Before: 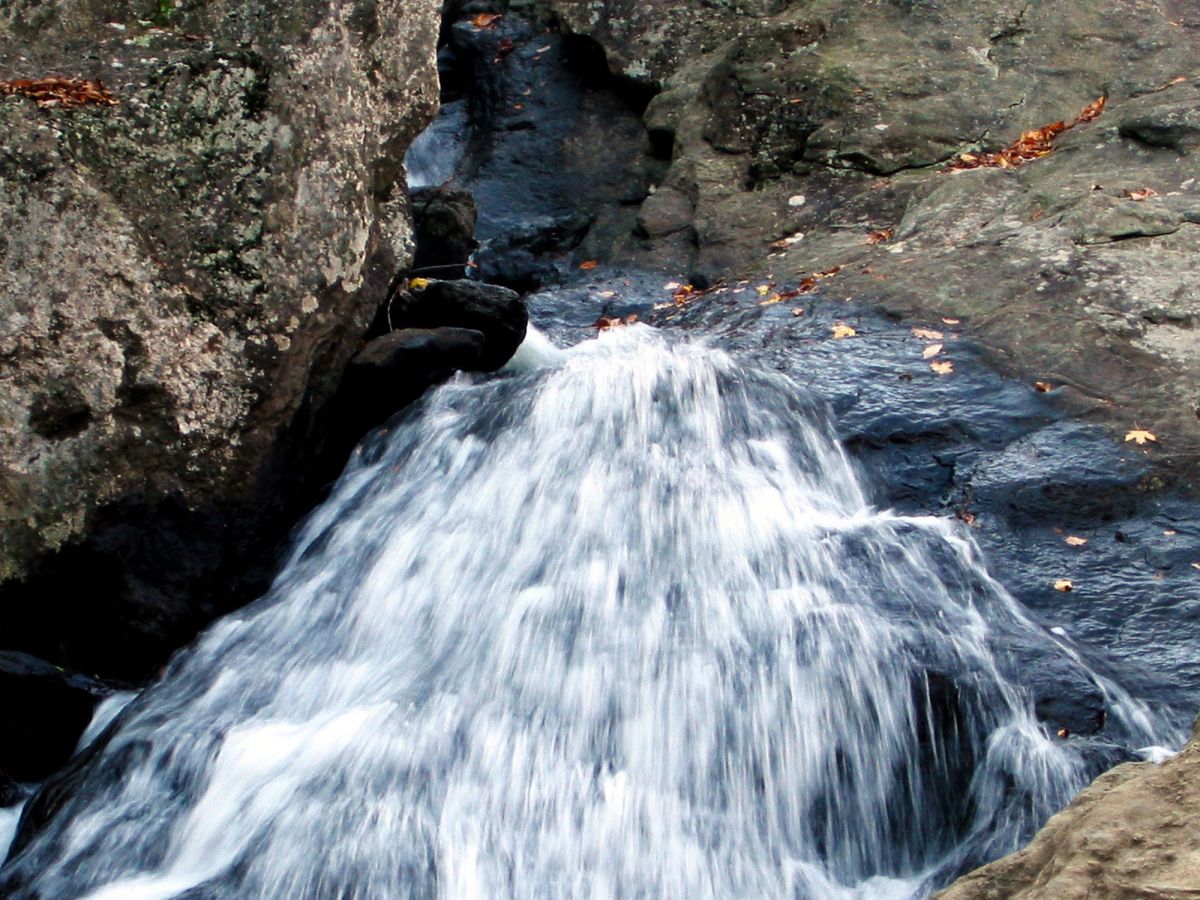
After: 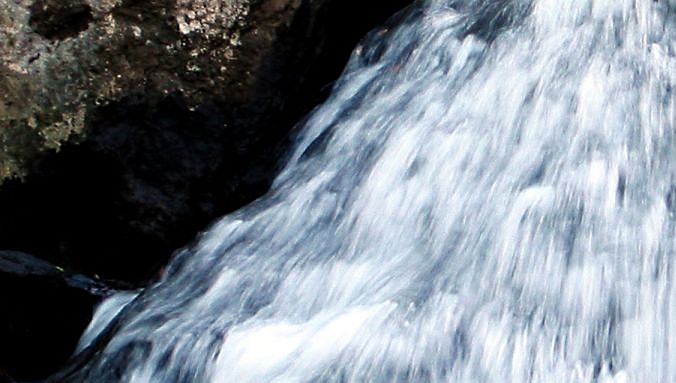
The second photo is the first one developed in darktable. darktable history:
crop: top 44.483%, right 43.593%, bottom 12.892%
white balance: emerald 1
sharpen: on, module defaults
